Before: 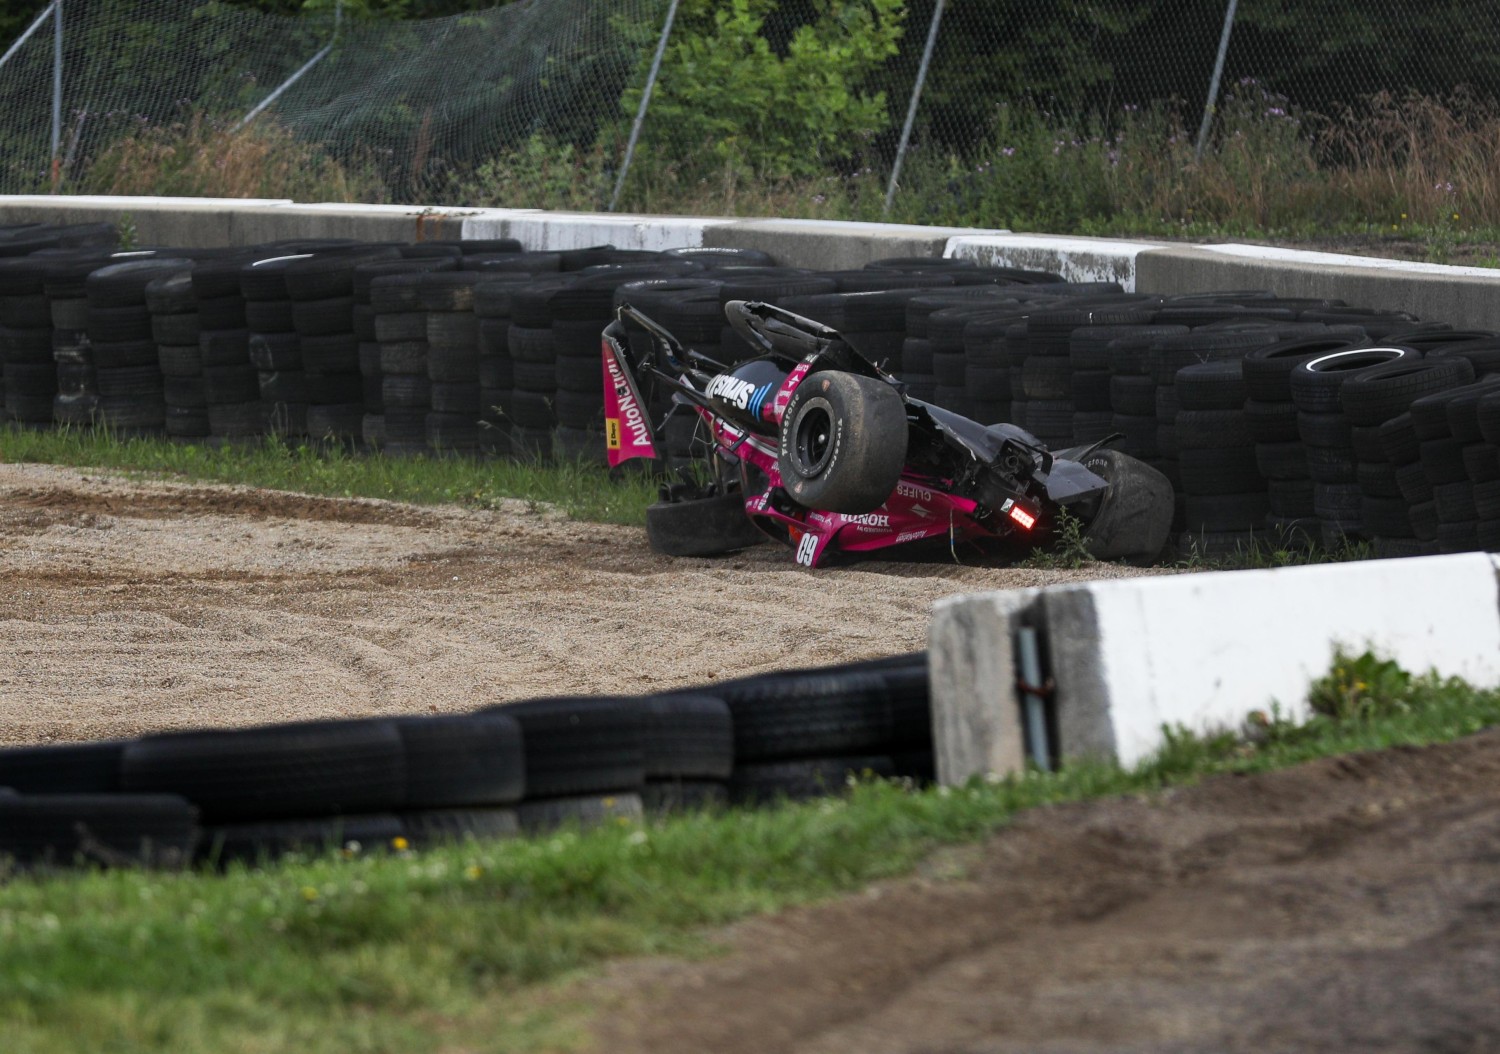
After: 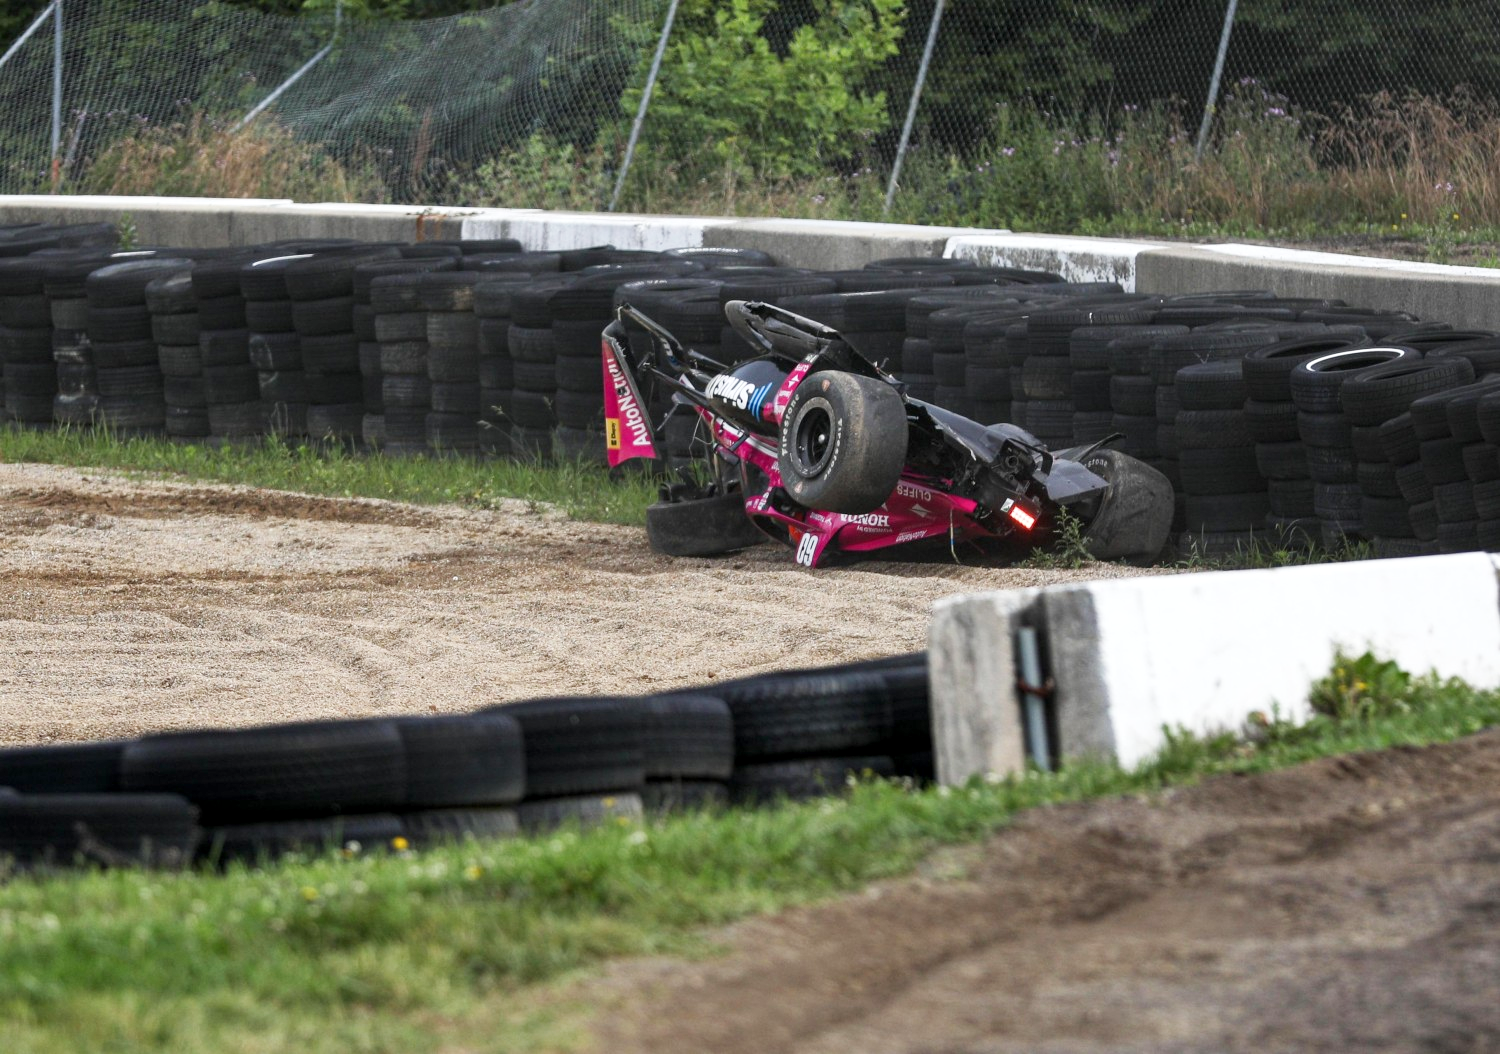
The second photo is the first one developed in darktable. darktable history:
base curve: curves: ch0 [(0, 0) (0.204, 0.334) (0.55, 0.733) (1, 1)], preserve colors none
local contrast: highlights 107%, shadows 100%, detail 120%, midtone range 0.2
